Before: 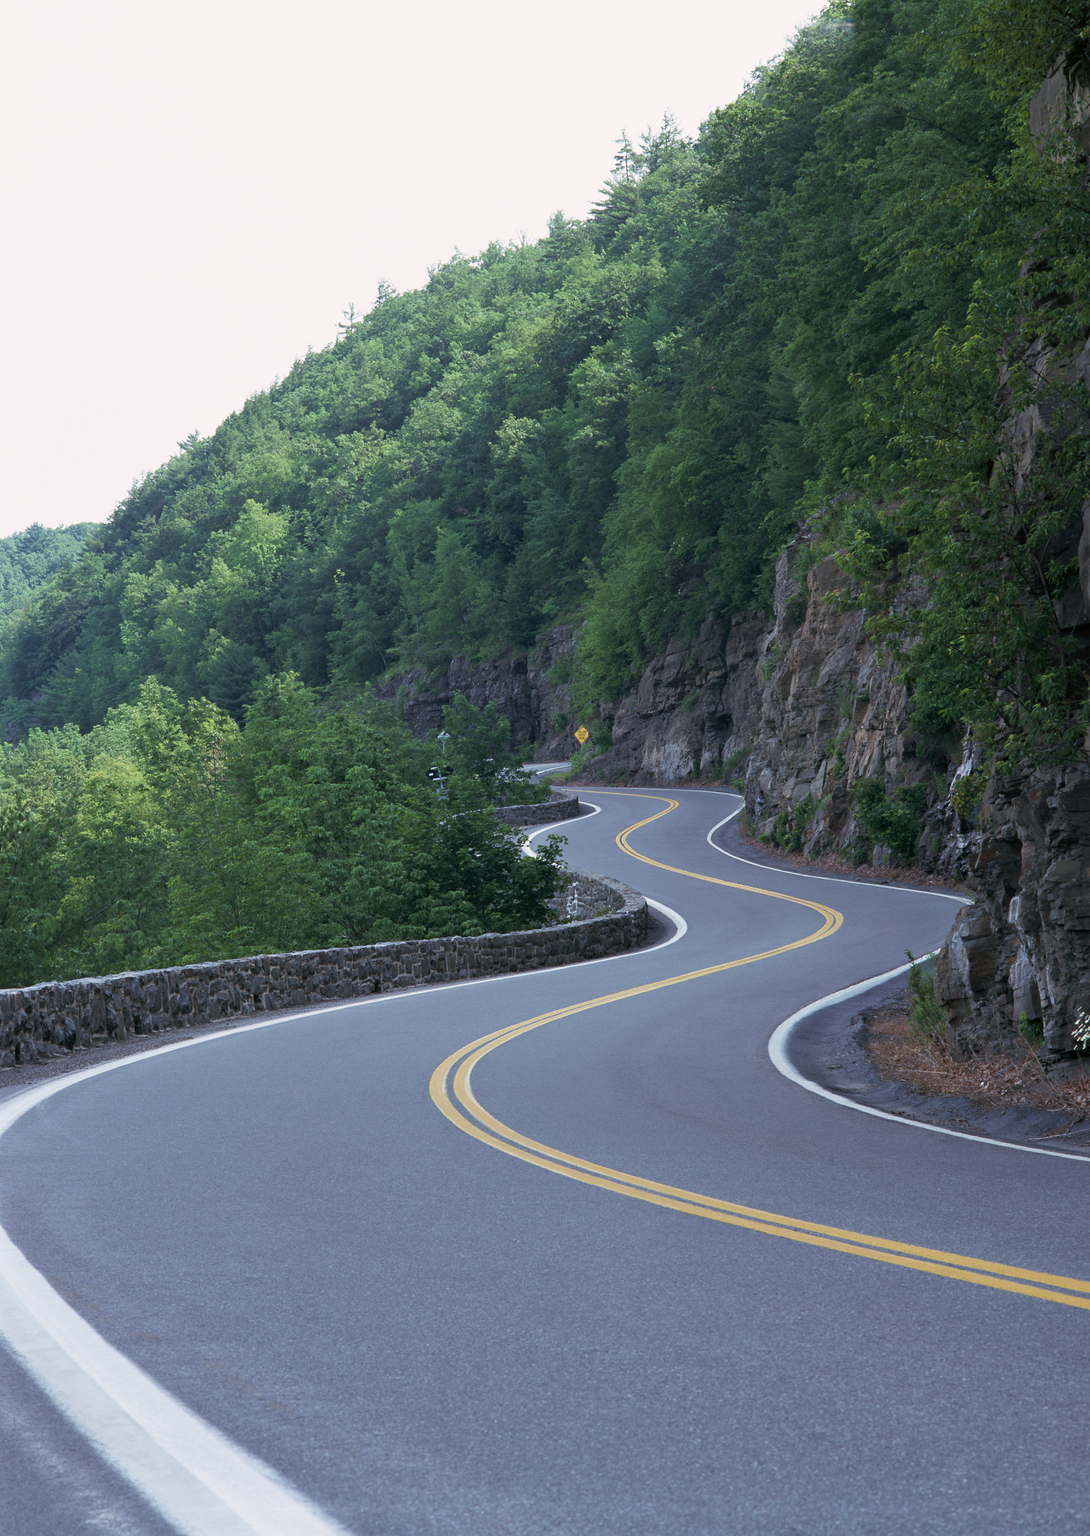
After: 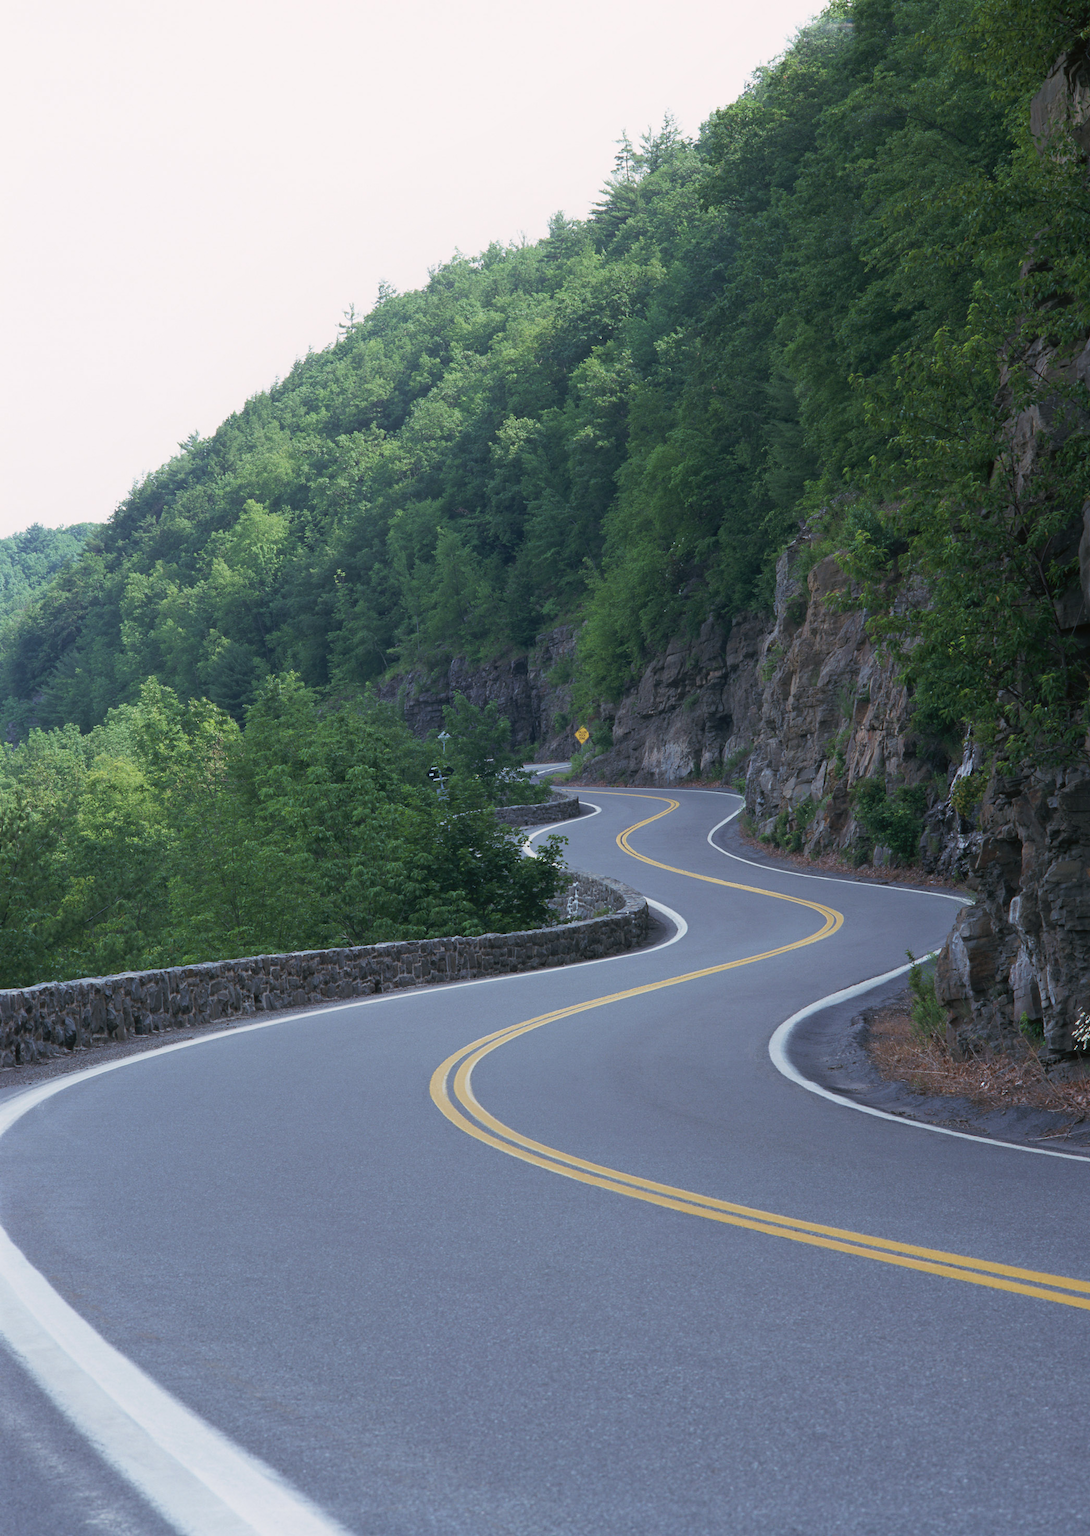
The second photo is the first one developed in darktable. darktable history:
contrast equalizer: y [[0.601, 0.6, 0.598, 0.598, 0.6, 0.601], [0.5 ×6], [0.5 ×6], [0 ×6], [0 ×6]], mix -0.301
